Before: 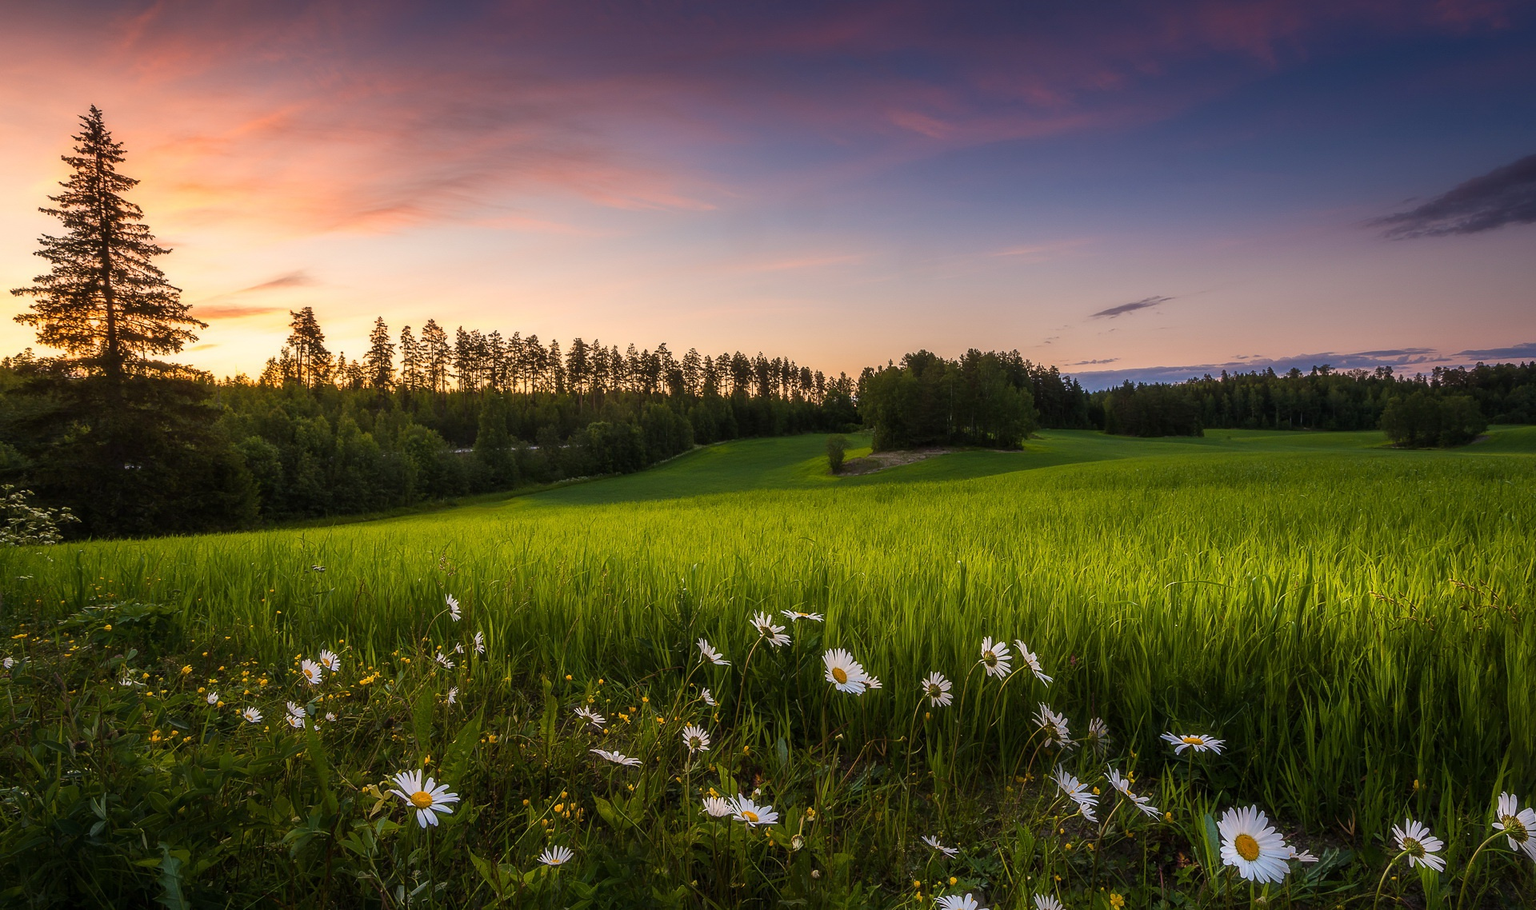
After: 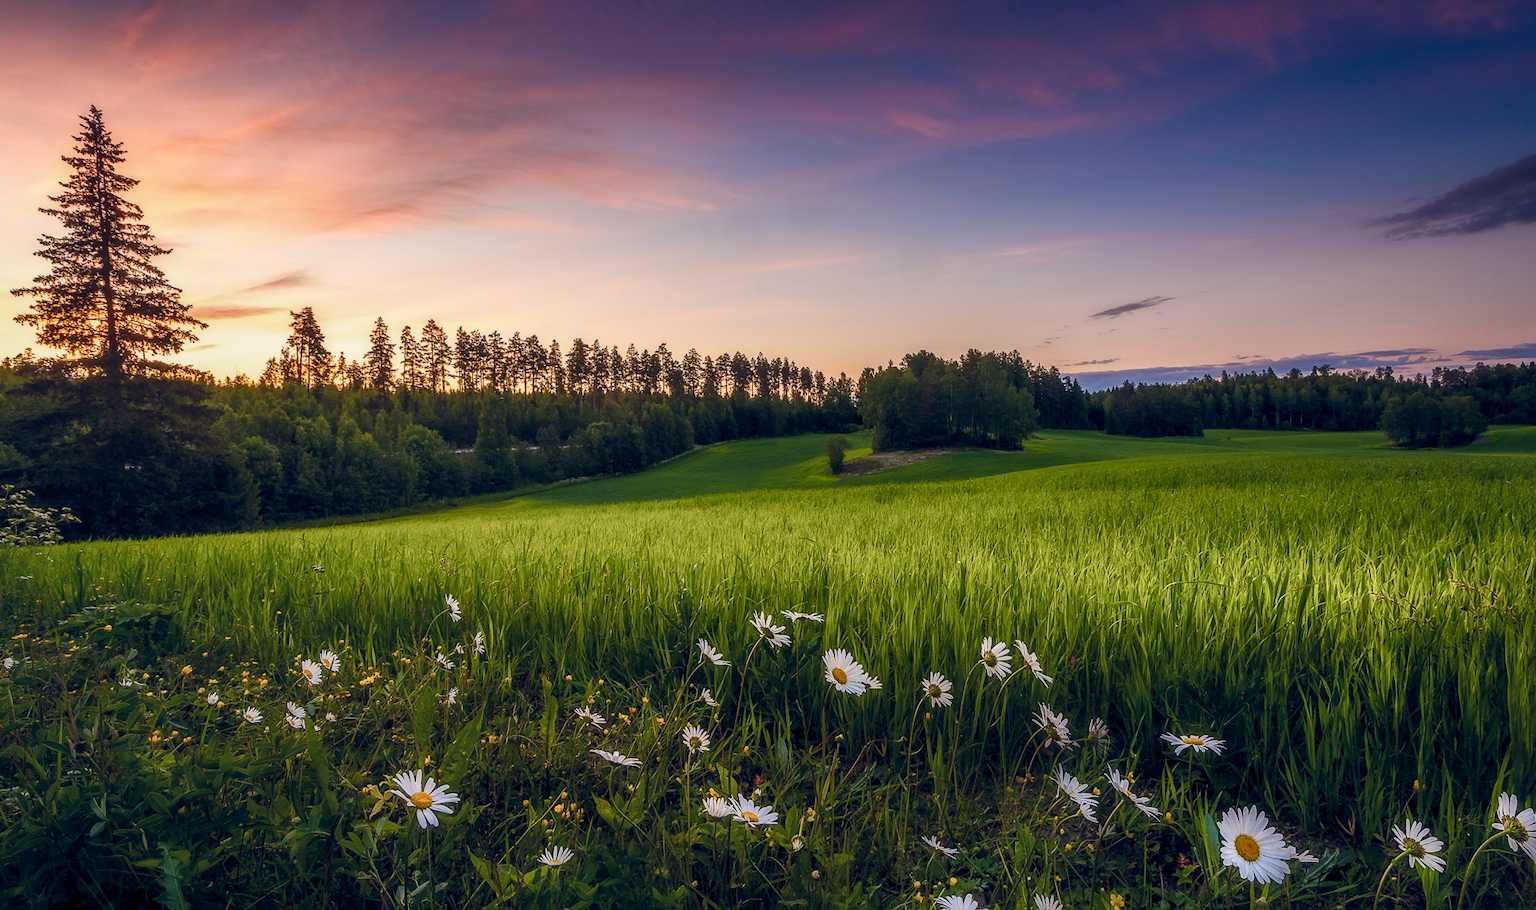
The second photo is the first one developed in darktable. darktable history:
color balance rgb: global offset › chroma 0.137%, global offset › hue 253.56°, perceptual saturation grading › global saturation 0.585%, perceptual saturation grading › highlights -24.809%, perceptual saturation grading › shadows 29.479%, global vibrance 20%
local contrast: on, module defaults
